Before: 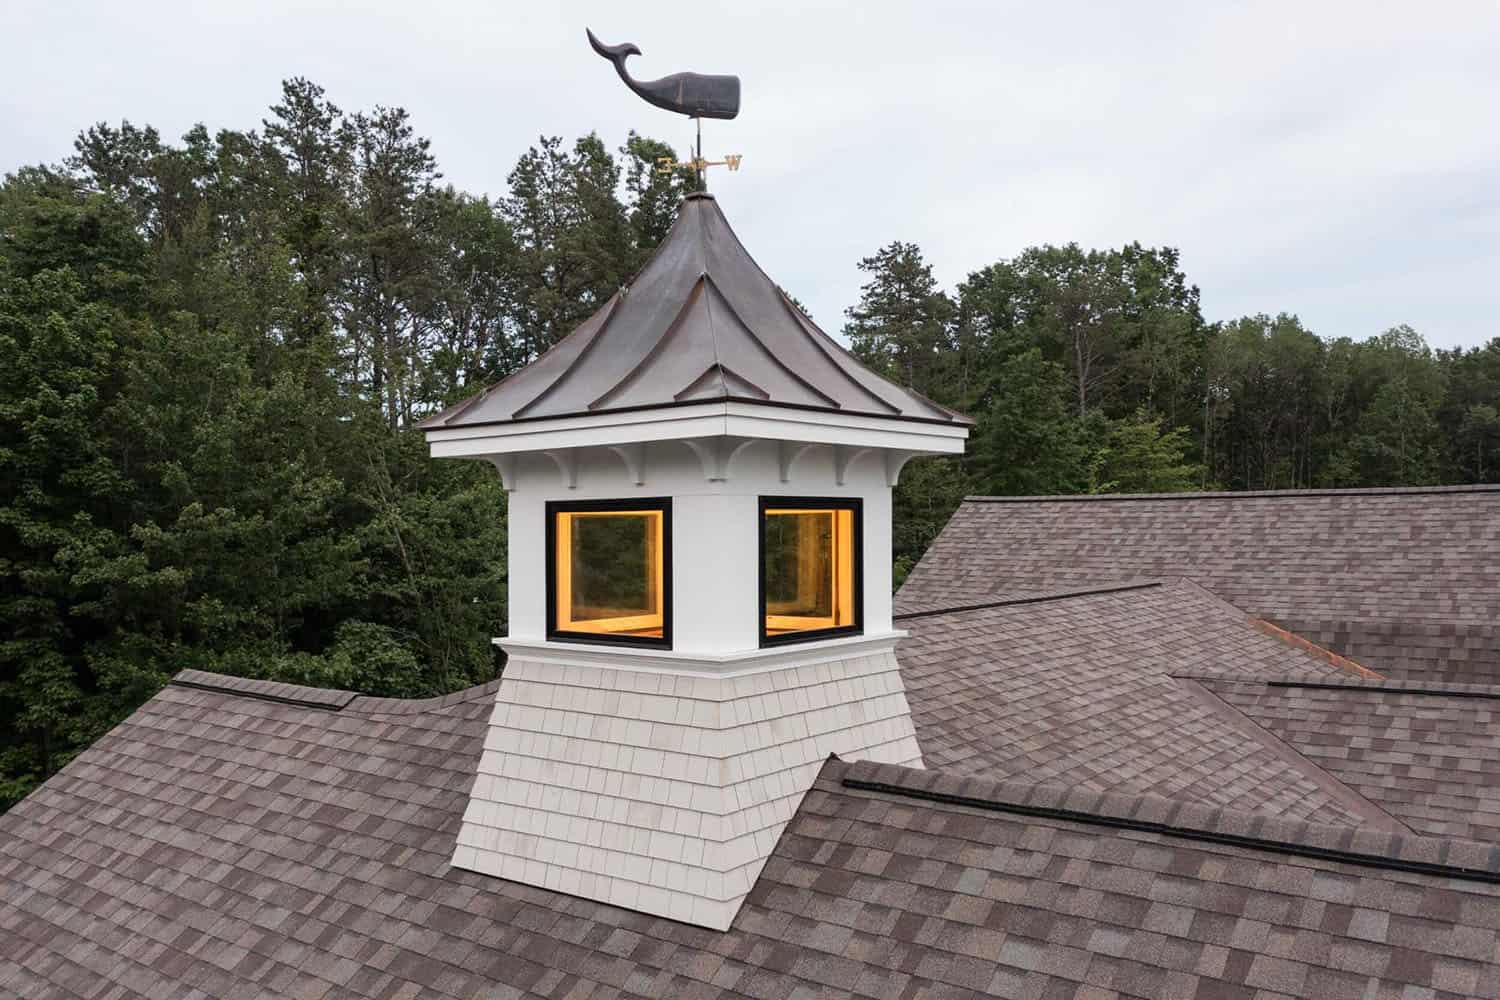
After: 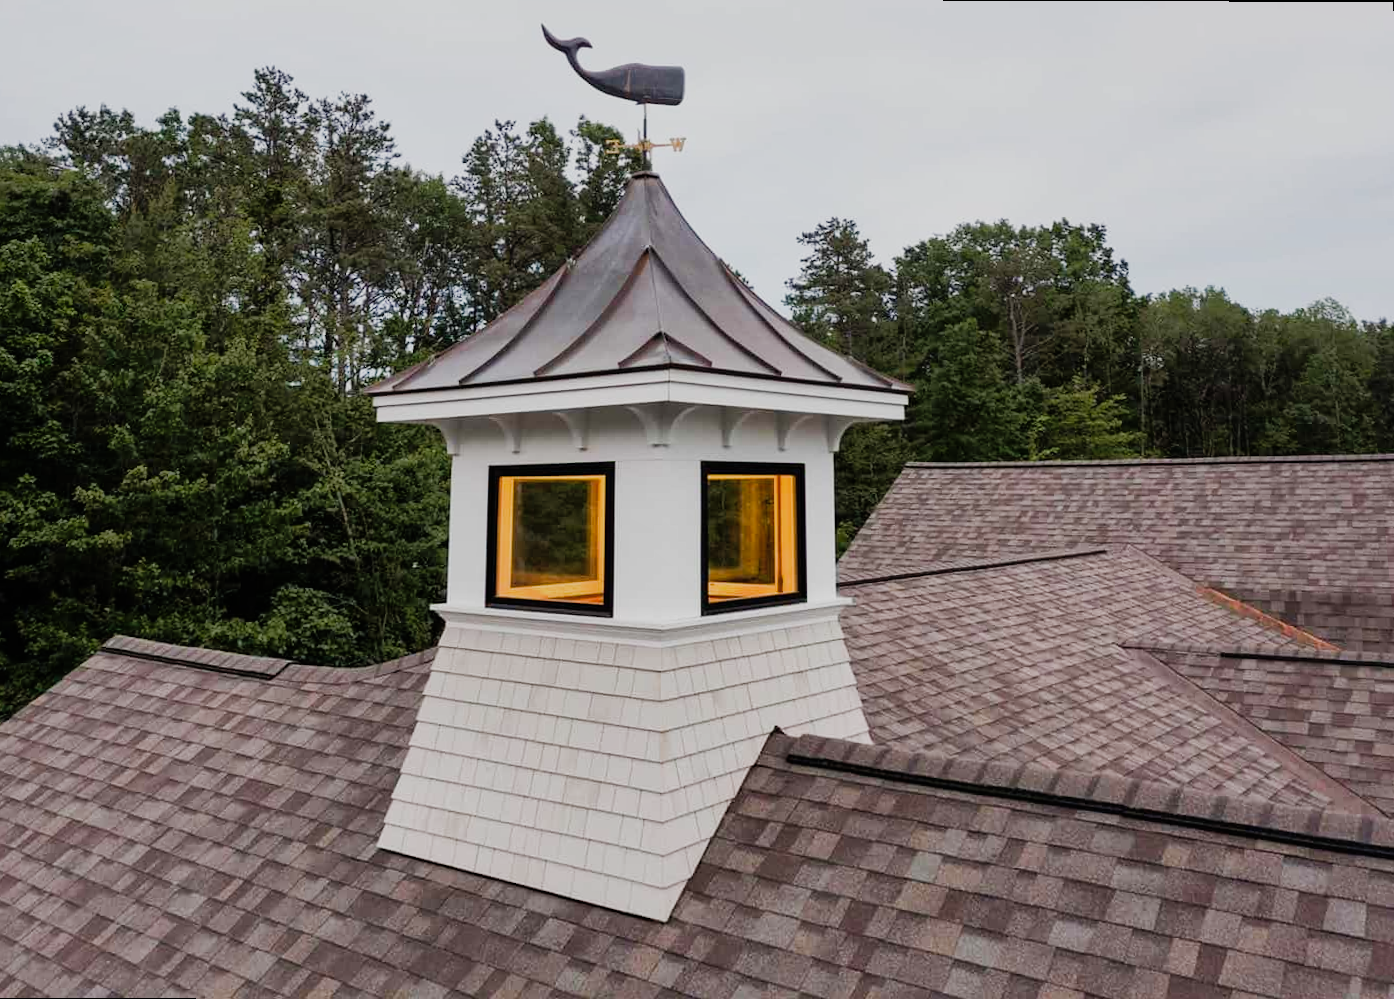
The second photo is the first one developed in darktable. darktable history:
sigmoid: contrast 1.7
rotate and perspective: rotation 0.215°, lens shift (vertical) -0.139, crop left 0.069, crop right 0.939, crop top 0.002, crop bottom 0.996
shadows and highlights: on, module defaults
